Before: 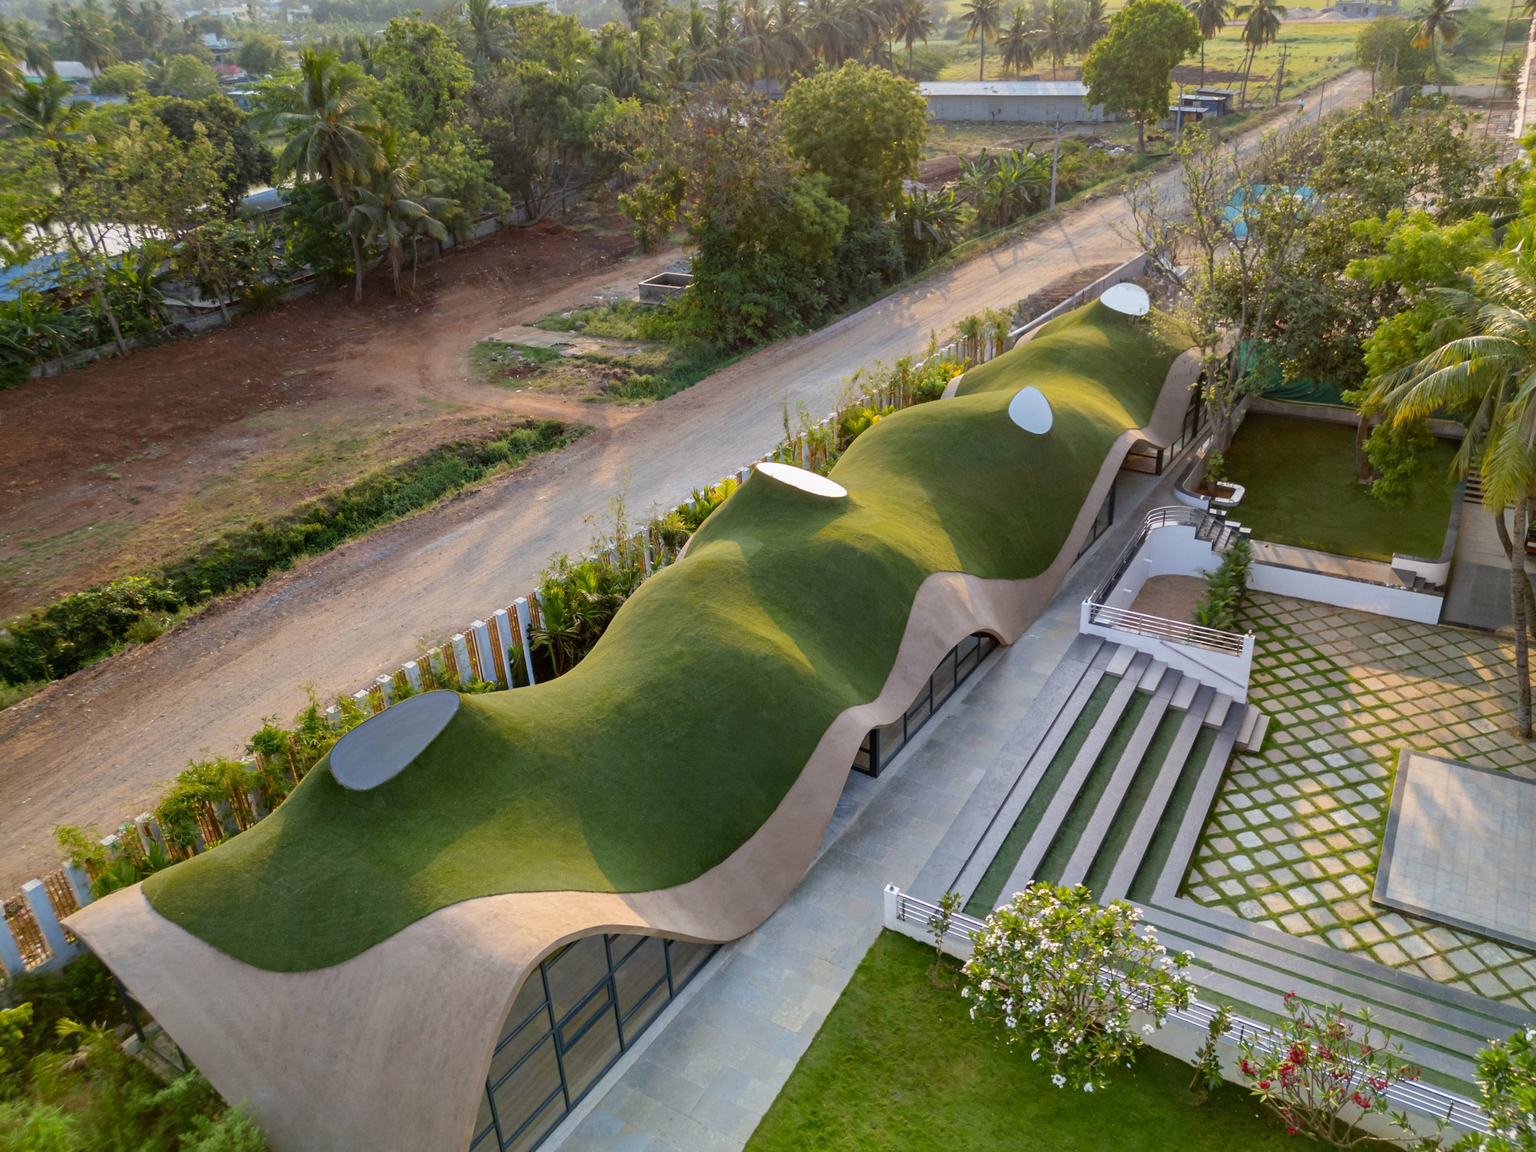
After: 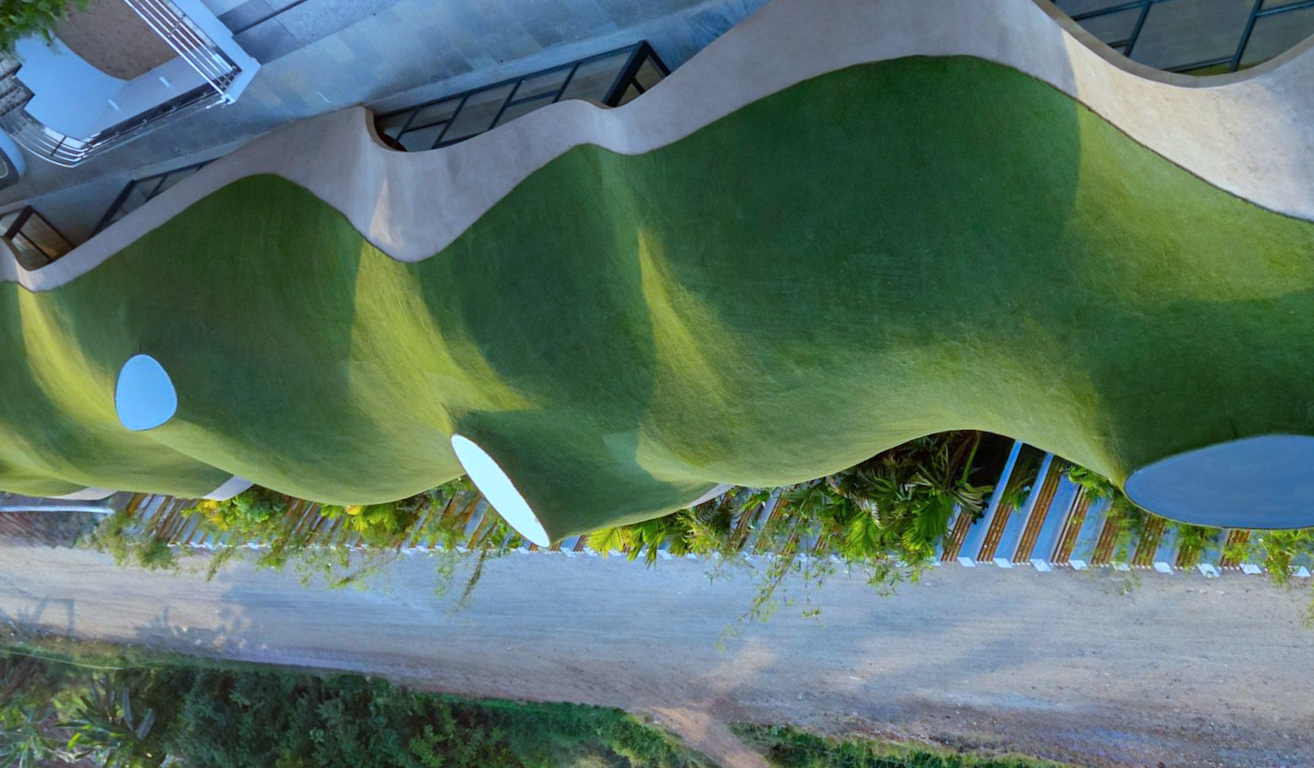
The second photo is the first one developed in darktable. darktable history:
crop and rotate: angle 148.16°, left 9.12%, top 15.64%, right 4.514%, bottom 17.015%
color calibration: output R [0.994, 0.059, -0.119, 0], output G [-0.036, 1.09, -0.119, 0], output B [0.078, -0.108, 0.961, 0], x 0.397, y 0.386, temperature 3633.54 K
